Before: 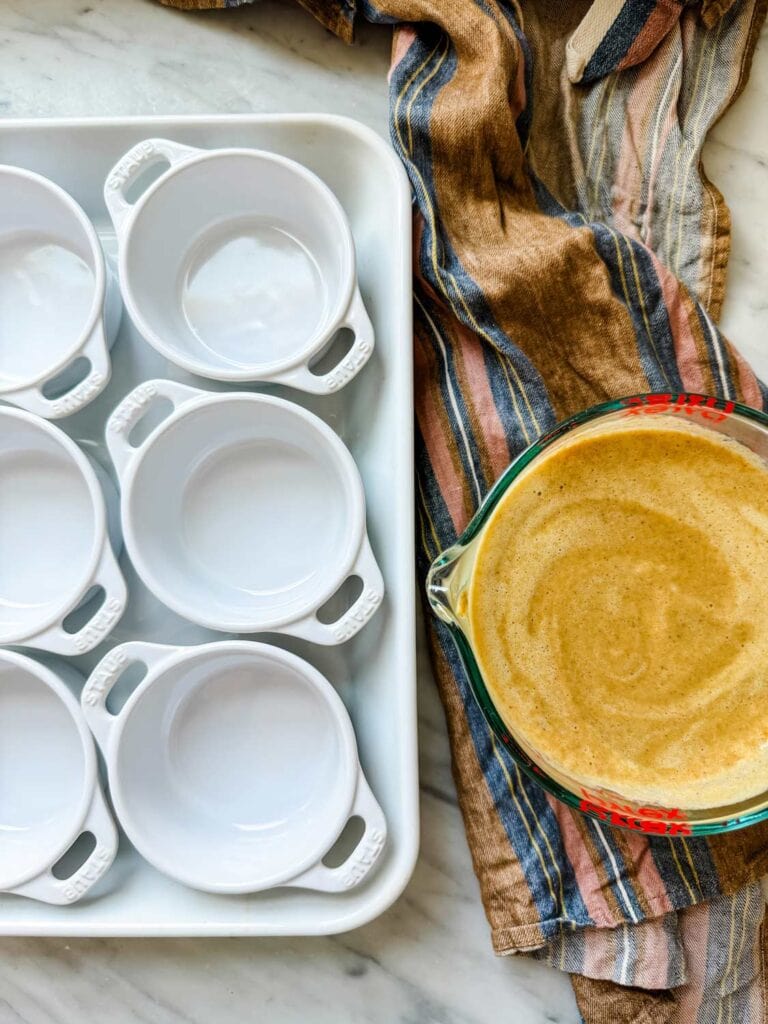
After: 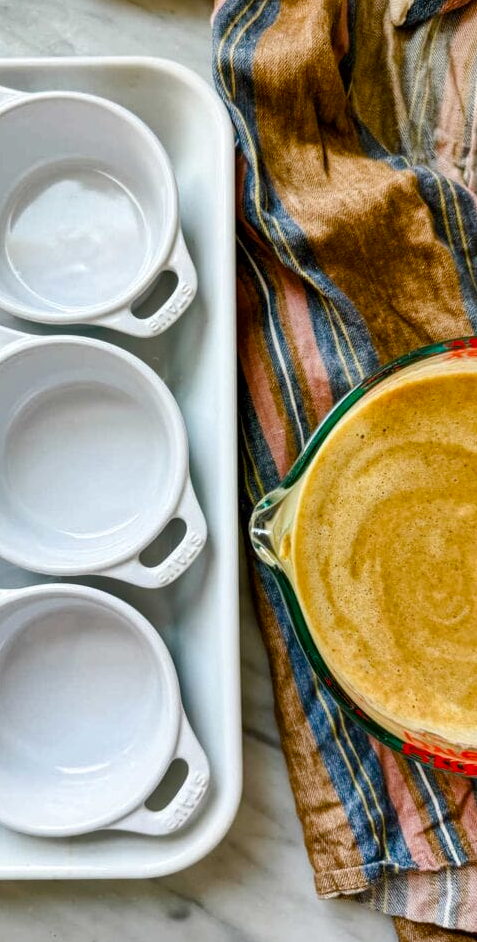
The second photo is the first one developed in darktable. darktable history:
crop and rotate: left 23.096%, top 5.621%, right 14.676%, bottom 2.292%
shadows and highlights: soften with gaussian
local contrast: mode bilateral grid, contrast 20, coarseness 49, detail 120%, midtone range 0.2
color balance rgb: shadows lift › chroma 0.833%, shadows lift › hue 114.43°, perceptual saturation grading › global saturation 20%, perceptual saturation grading › highlights -25.559%, perceptual saturation grading › shadows 25.688%
